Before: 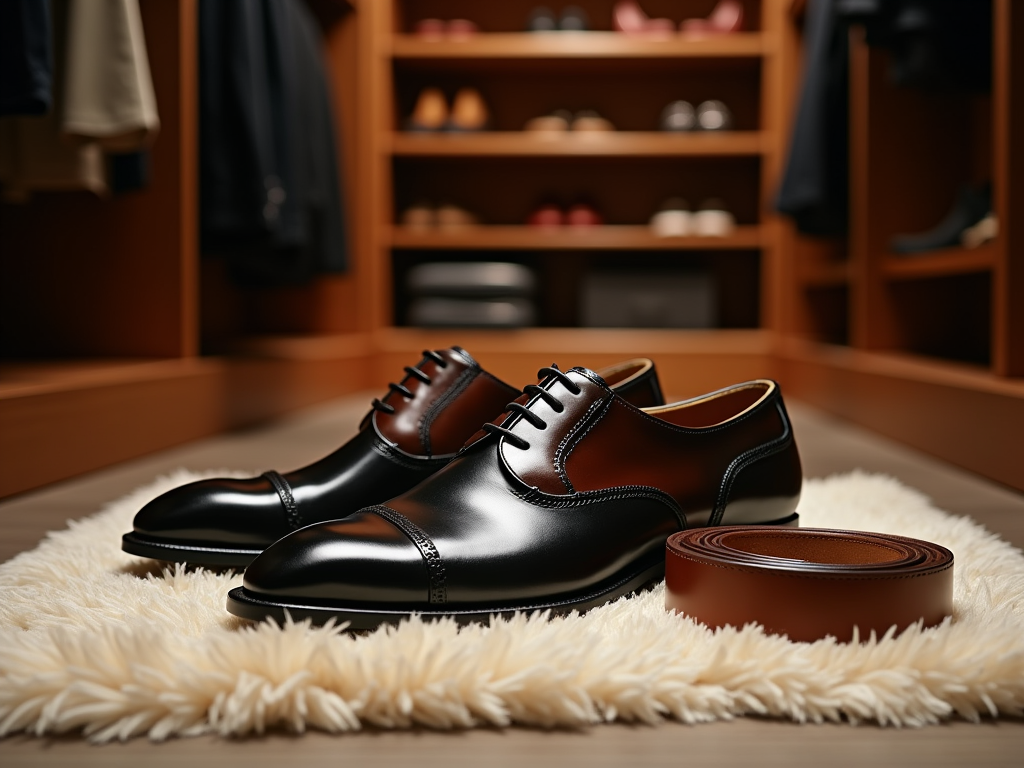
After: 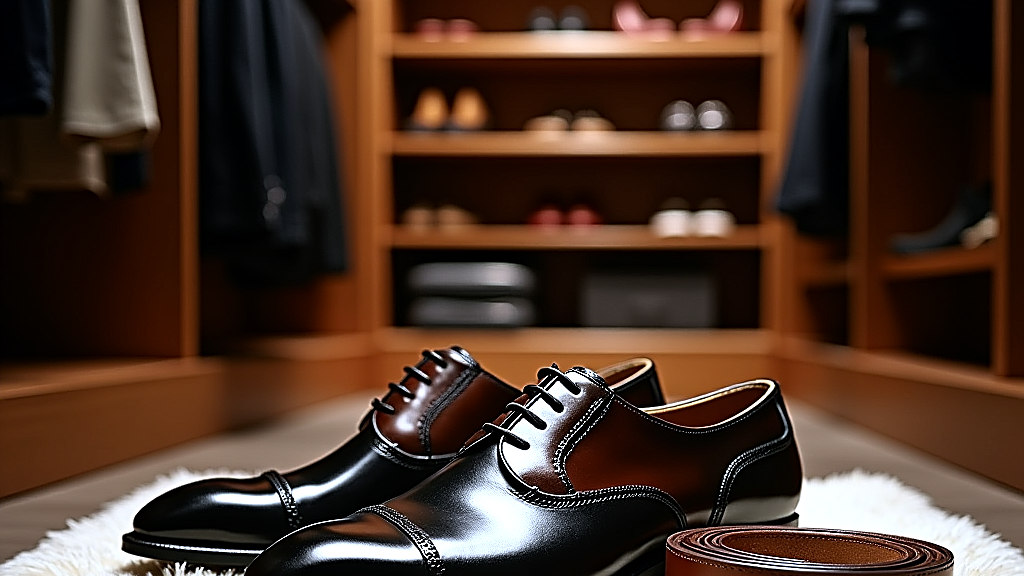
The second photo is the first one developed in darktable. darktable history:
crop: bottom 24.988%
sharpen: radius 1.685, amount 1.294
rgb curve: curves: ch0 [(0, 0) (0.078, 0.051) (0.929, 0.956) (1, 1)], compensate middle gray true
exposure: black level correction 0.001, exposure 0.5 EV, compensate exposure bias true, compensate highlight preservation false
contrast equalizer: y [[0.5, 0.5, 0.5, 0.512, 0.552, 0.62], [0.5 ×6], [0.5 ×4, 0.504, 0.553], [0 ×6], [0 ×6]]
white balance: red 0.926, green 1.003, blue 1.133
